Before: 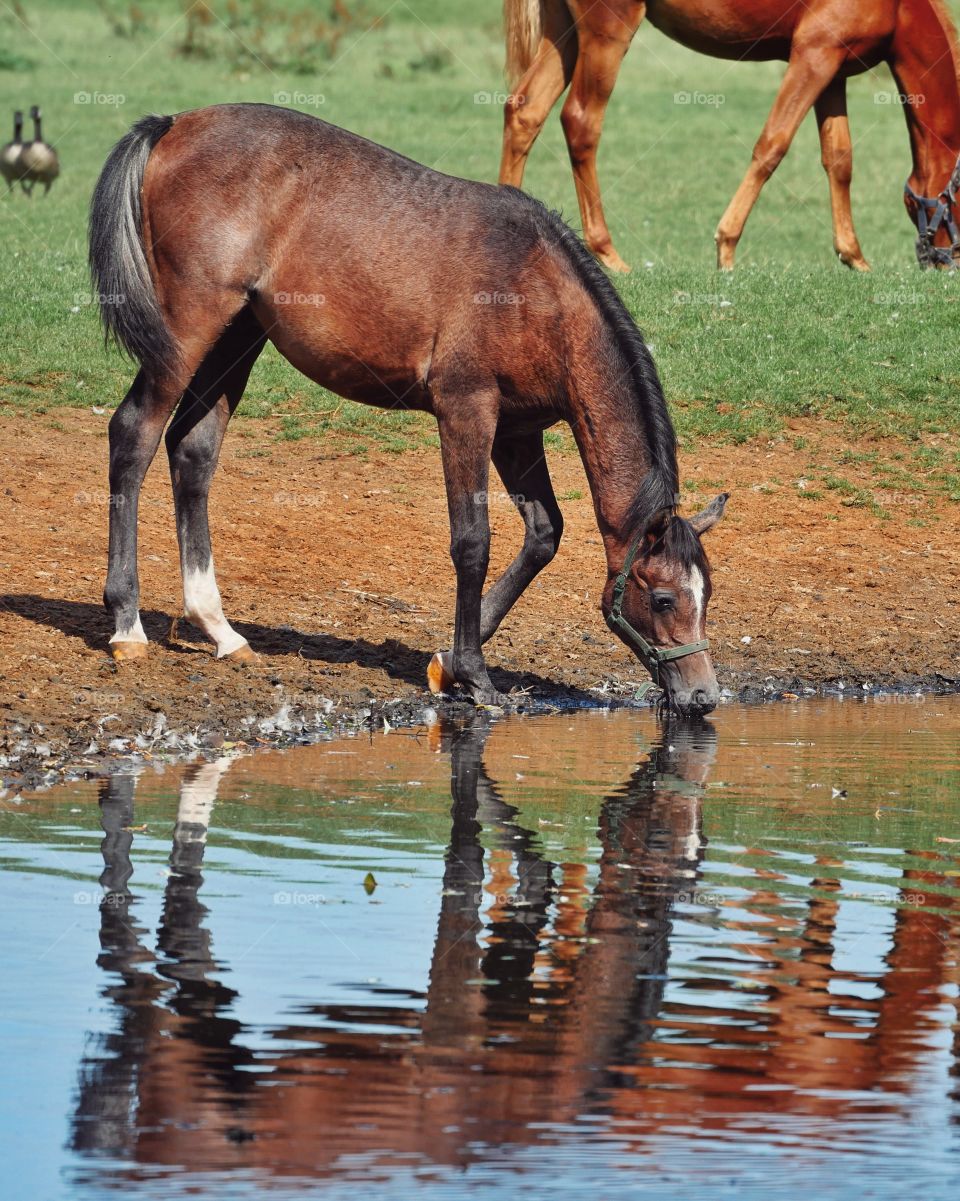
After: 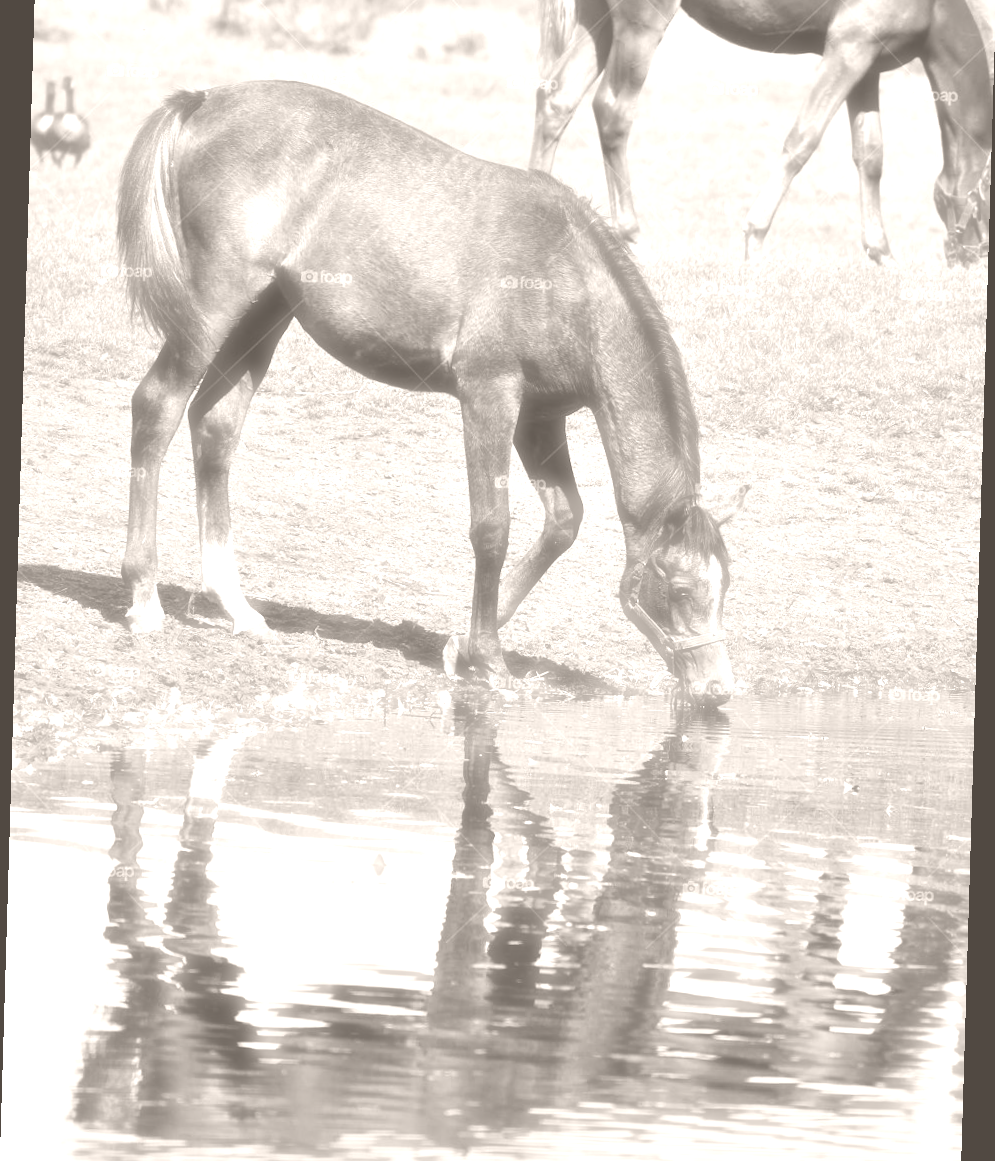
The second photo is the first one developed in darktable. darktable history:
crop and rotate: top 2.479%, bottom 3.018%
haze removal: strength -0.9, distance 0.225, compatibility mode true, adaptive false
rotate and perspective: rotation 1.72°, automatic cropping off
colorize: hue 34.49°, saturation 35.33%, source mix 100%, lightness 55%, version 1
